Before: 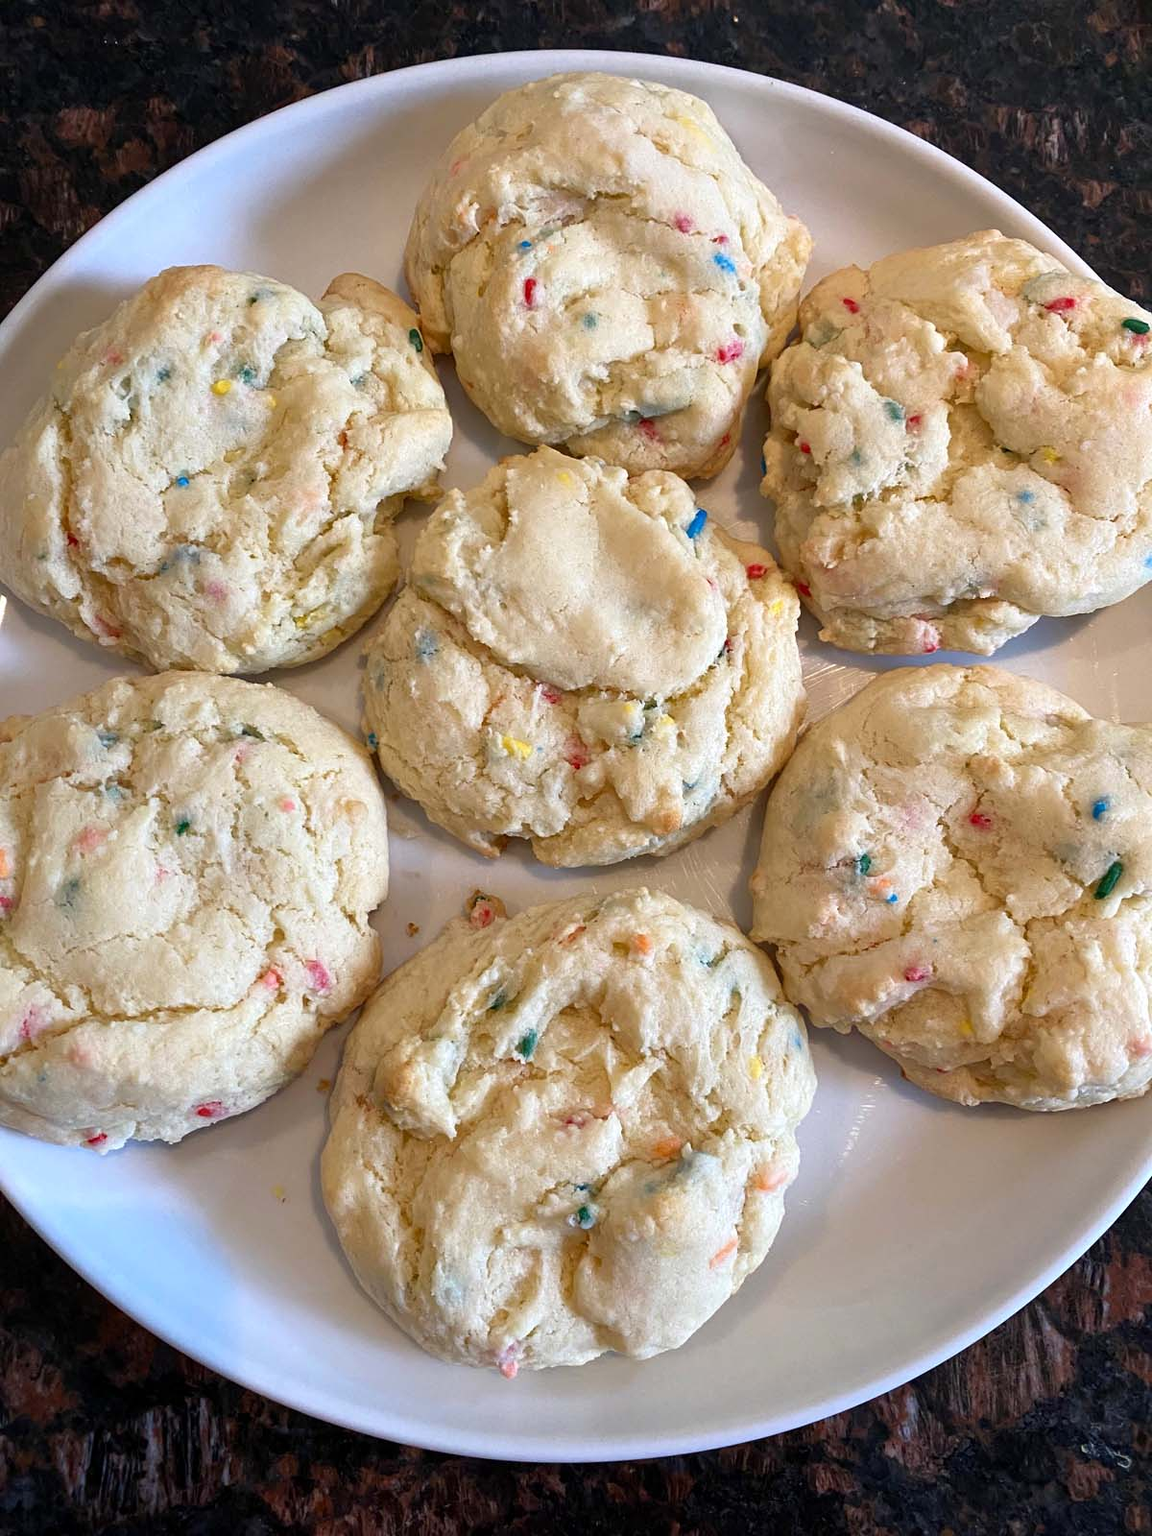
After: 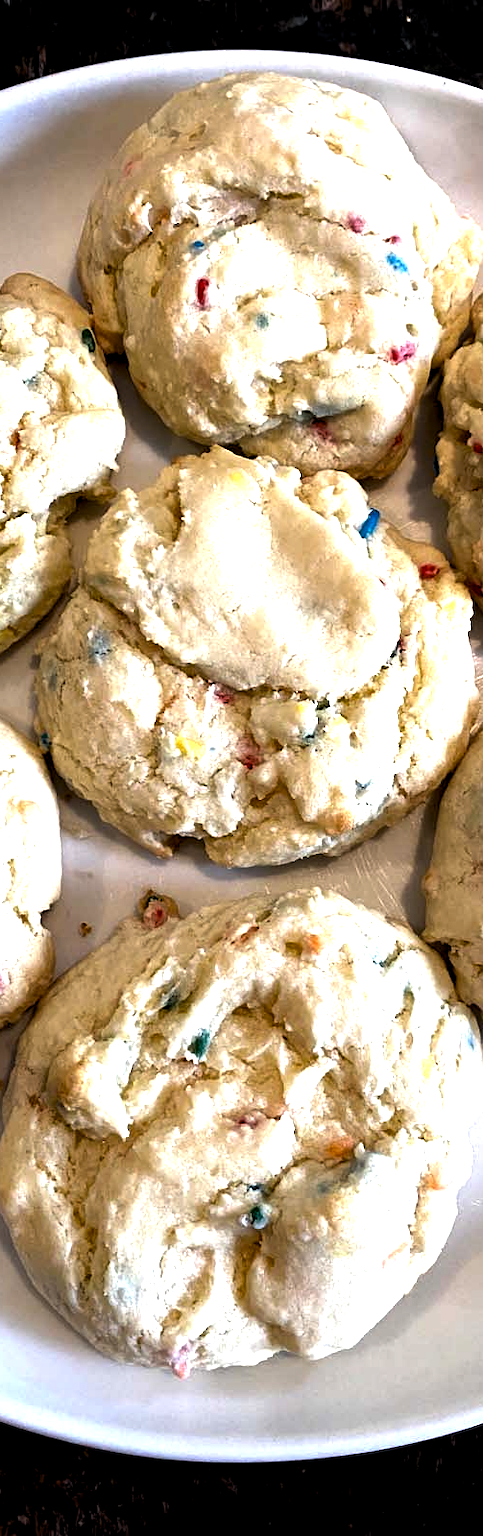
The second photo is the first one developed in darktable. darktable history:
levels: black 0.088%, levels [0.044, 0.475, 0.791]
crop: left 28.491%, right 29.476%
exposure: black level correction 0.017, exposure -0.005 EV, compensate highlight preservation false
